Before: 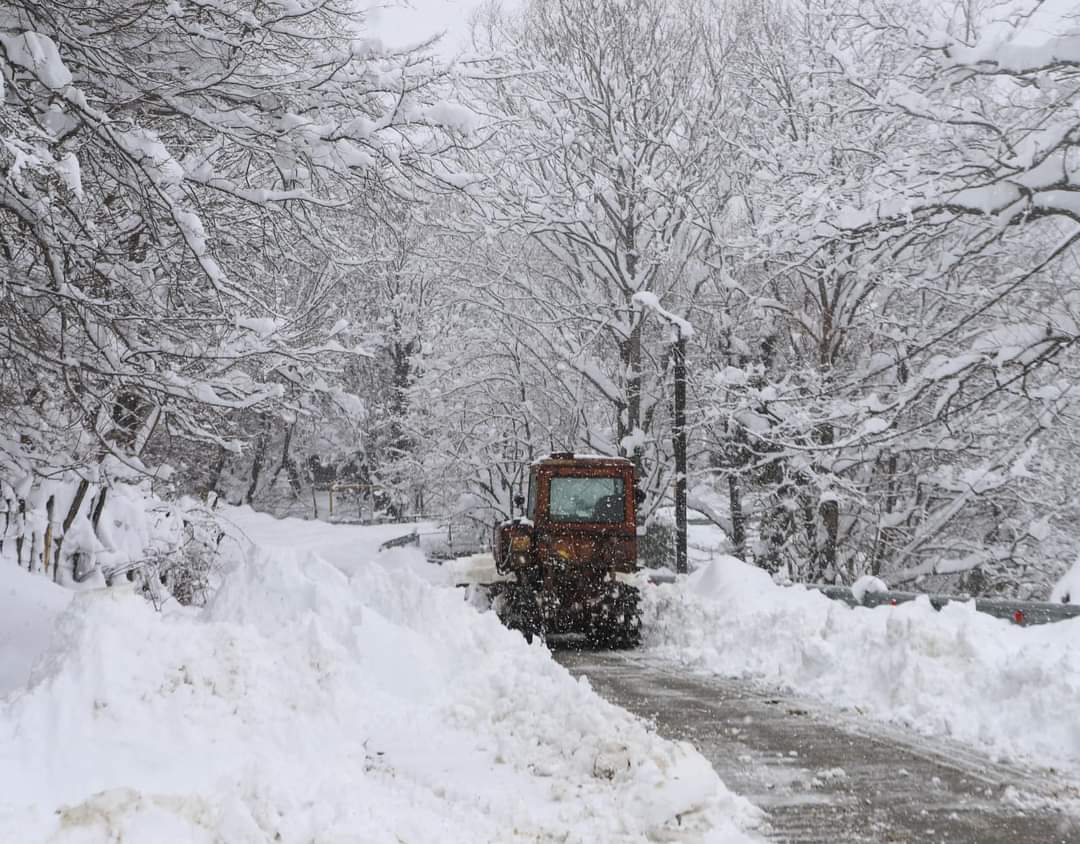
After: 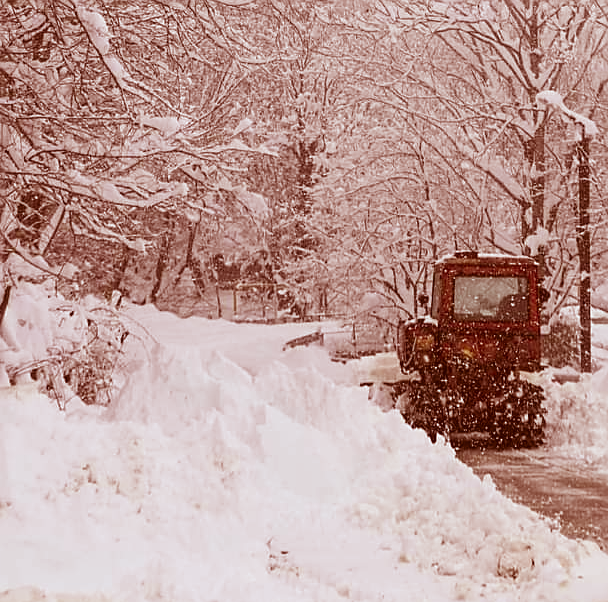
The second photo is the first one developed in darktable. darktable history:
sharpen: on, module defaults
crop: left 8.966%, top 23.852%, right 34.699%, bottom 4.703%
color correction: highlights a* 9.03, highlights b* 8.71, shadows a* 40, shadows b* 40, saturation 0.8
color balance: lift [1.003, 0.993, 1.001, 1.007], gamma [1.018, 1.072, 0.959, 0.928], gain [0.974, 0.873, 1.031, 1.127]
